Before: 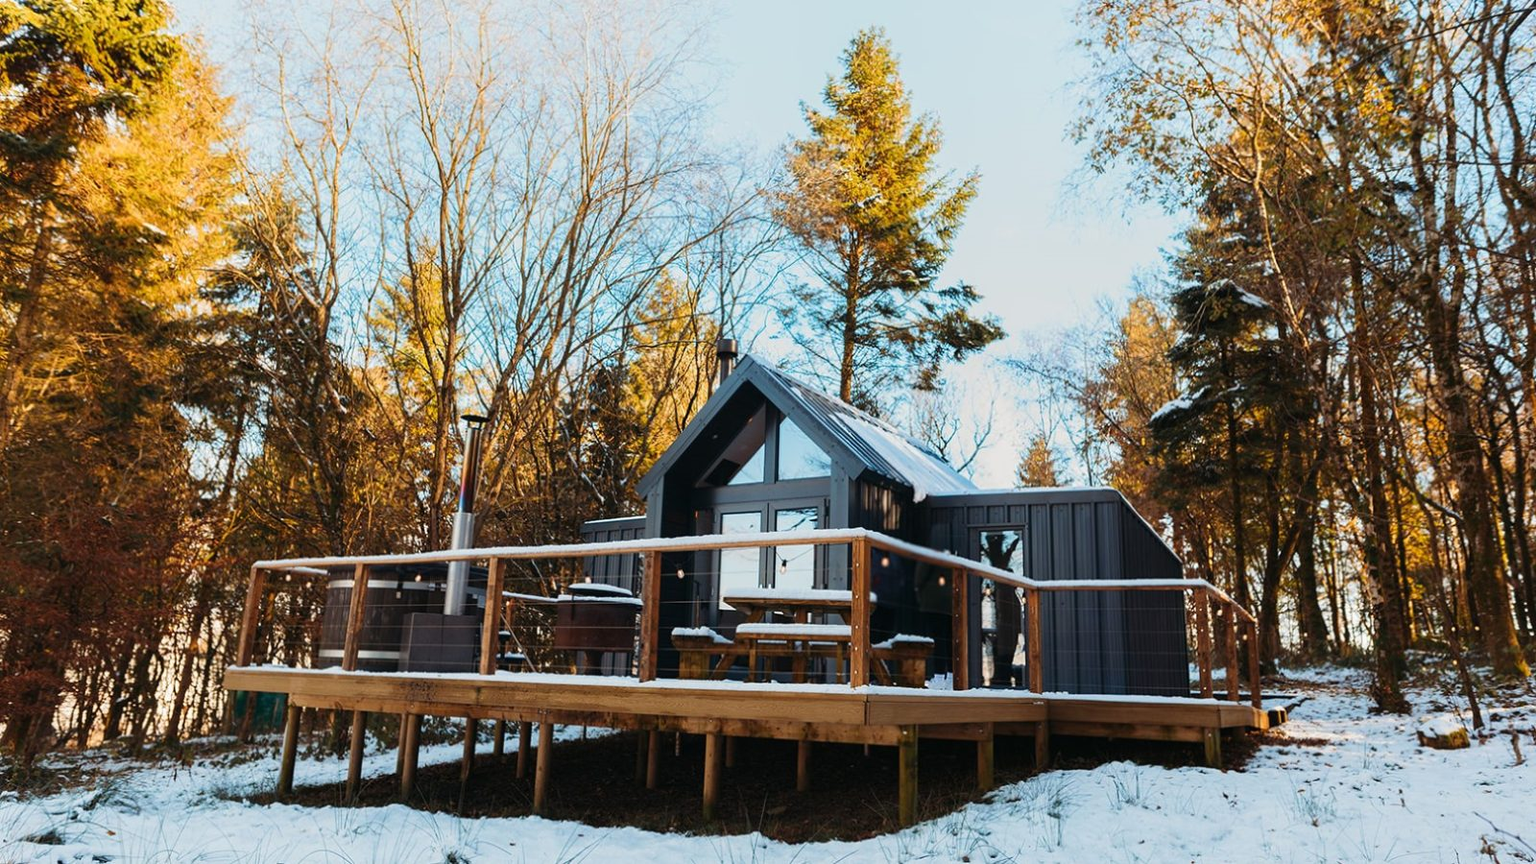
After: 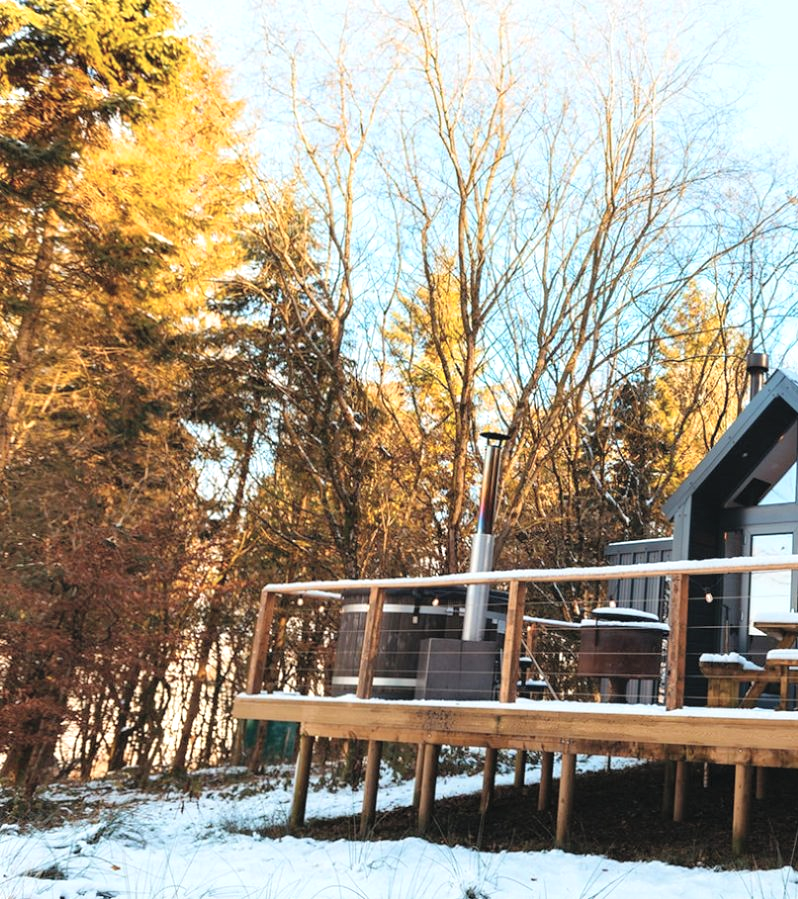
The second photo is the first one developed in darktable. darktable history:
contrast brightness saturation: brightness 0.144
crop and rotate: left 0.009%, top 0%, right 50.057%
shadows and highlights: radius 110.96, shadows 51.03, white point adjustment 9.13, highlights -6.02, soften with gaussian
